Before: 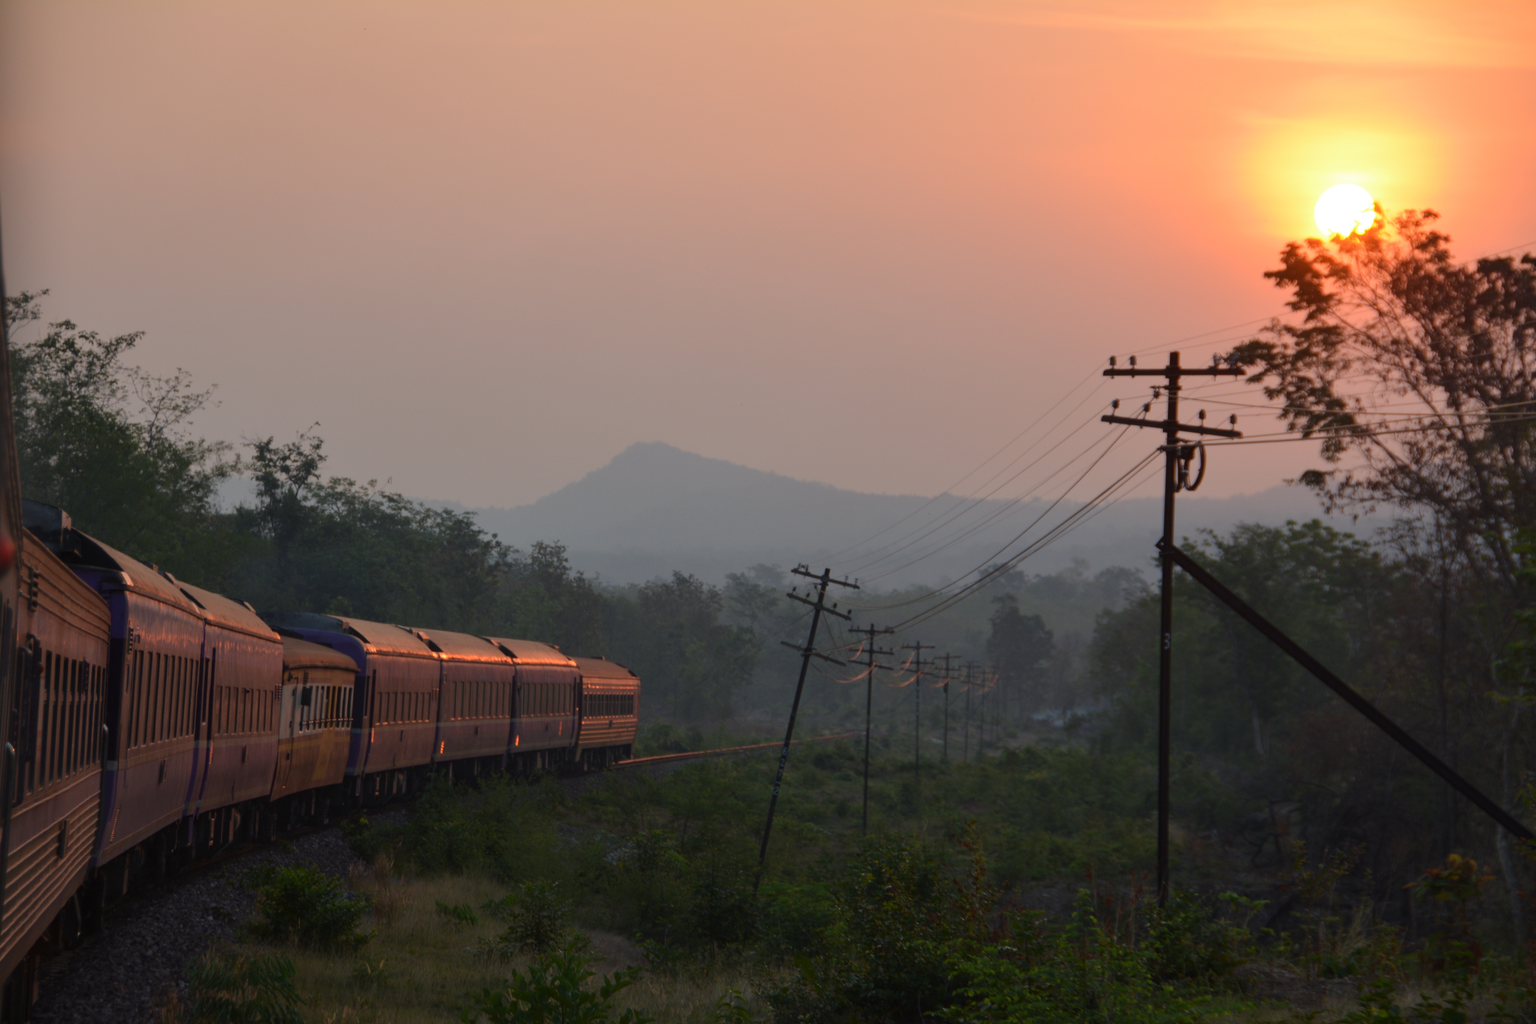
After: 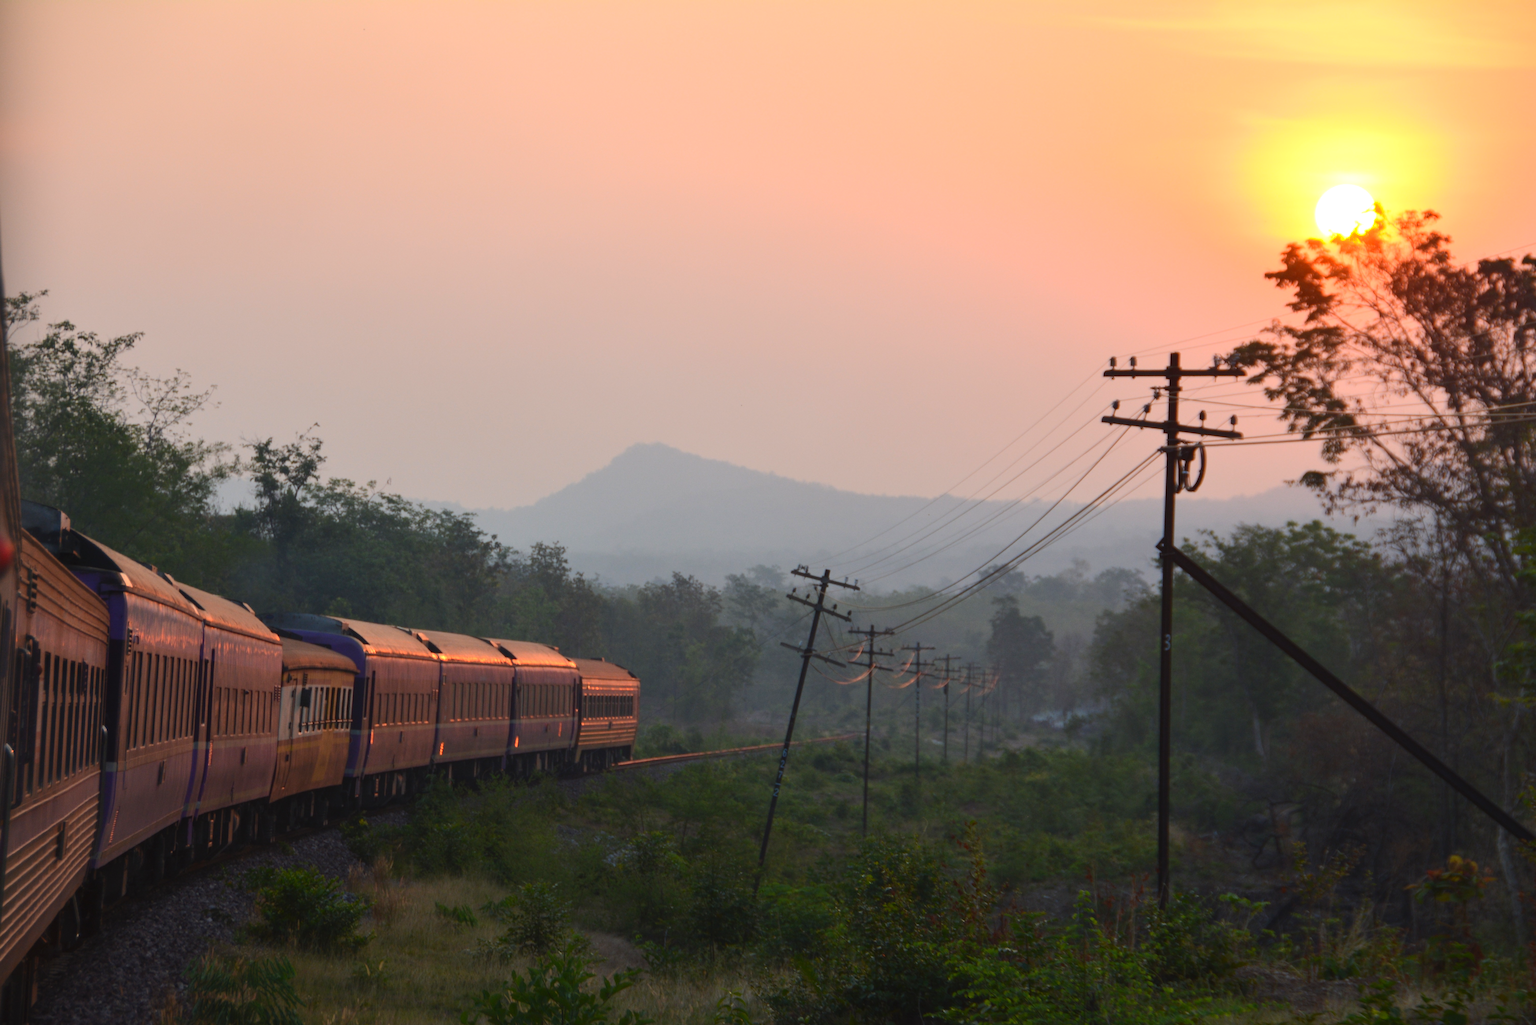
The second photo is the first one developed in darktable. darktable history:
crop and rotate: left 0.123%, bottom 0.009%
contrast brightness saturation: contrast 0.204, brightness 0.165, saturation 0.22
exposure: exposure 0.2 EV, compensate highlight preservation false
